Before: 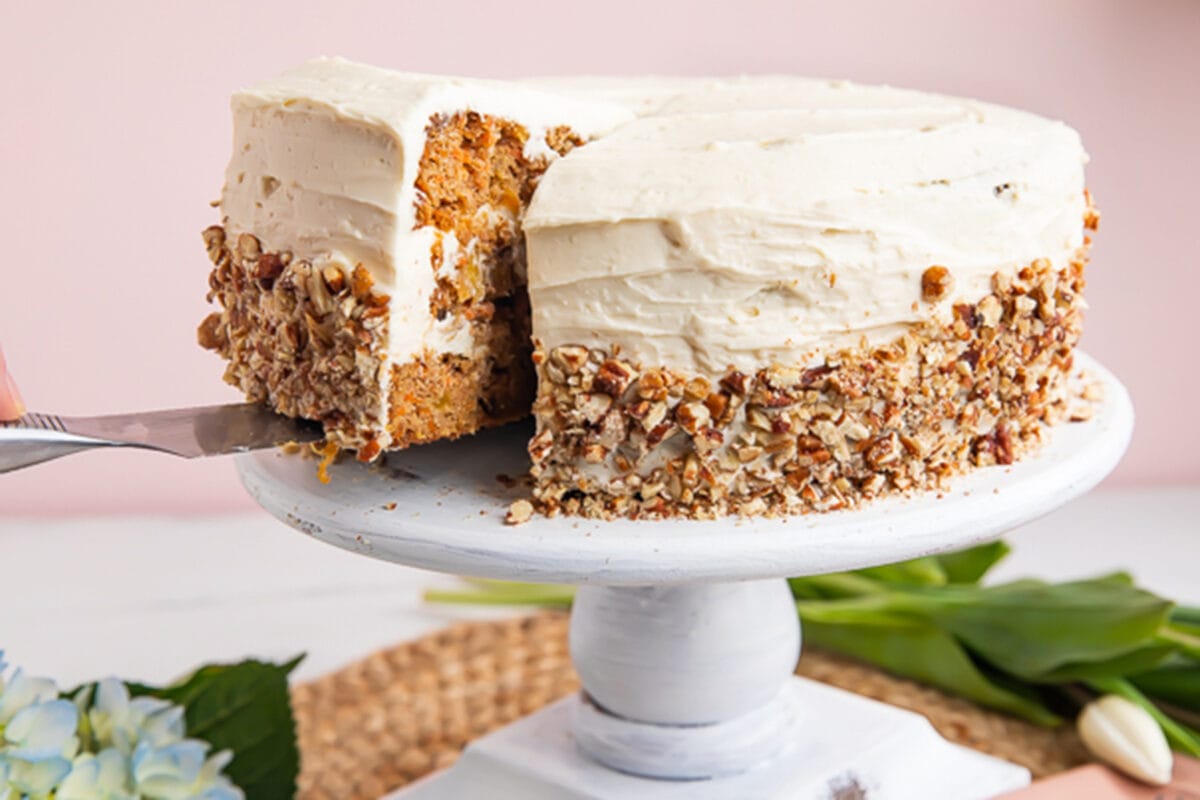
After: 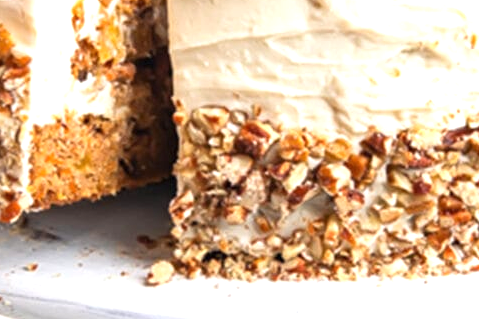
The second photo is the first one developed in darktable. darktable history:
exposure: black level correction 0, exposure 0.7 EV, compensate exposure bias true, compensate highlight preservation false
crop: left 30%, top 30%, right 30%, bottom 30%
